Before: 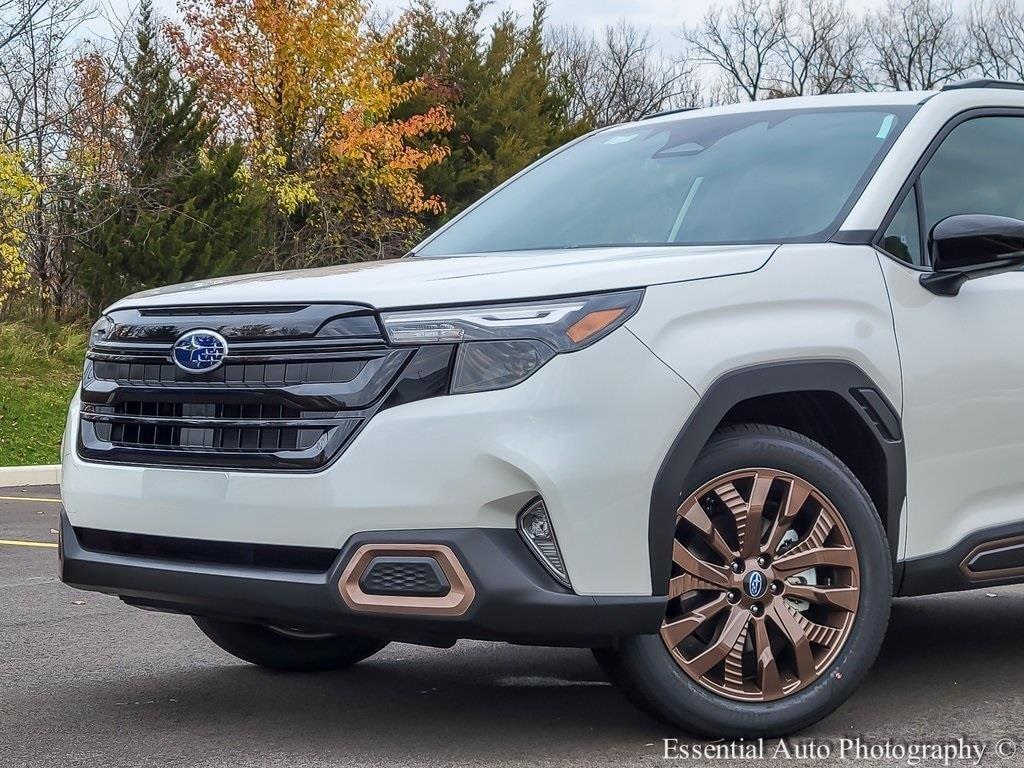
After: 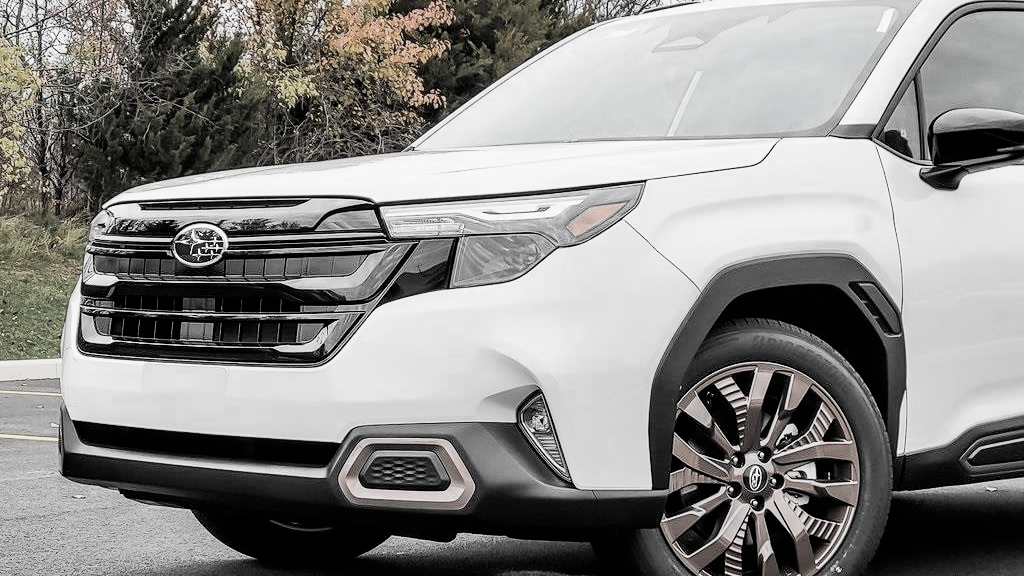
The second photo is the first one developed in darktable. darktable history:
exposure: black level correction 0, exposure 0.7 EV, compensate exposure bias true, compensate highlight preservation false
crop: top 13.819%, bottom 11.169%
filmic rgb: black relative exposure -5 EV, hardness 2.88, contrast 1.3, highlights saturation mix -30%
color zones: curves: ch0 [(0, 0.613) (0.01, 0.613) (0.245, 0.448) (0.498, 0.529) (0.642, 0.665) (0.879, 0.777) (0.99, 0.613)]; ch1 [(0, 0.035) (0.121, 0.189) (0.259, 0.197) (0.415, 0.061) (0.589, 0.022) (0.732, 0.022) (0.857, 0.026) (0.991, 0.053)]
